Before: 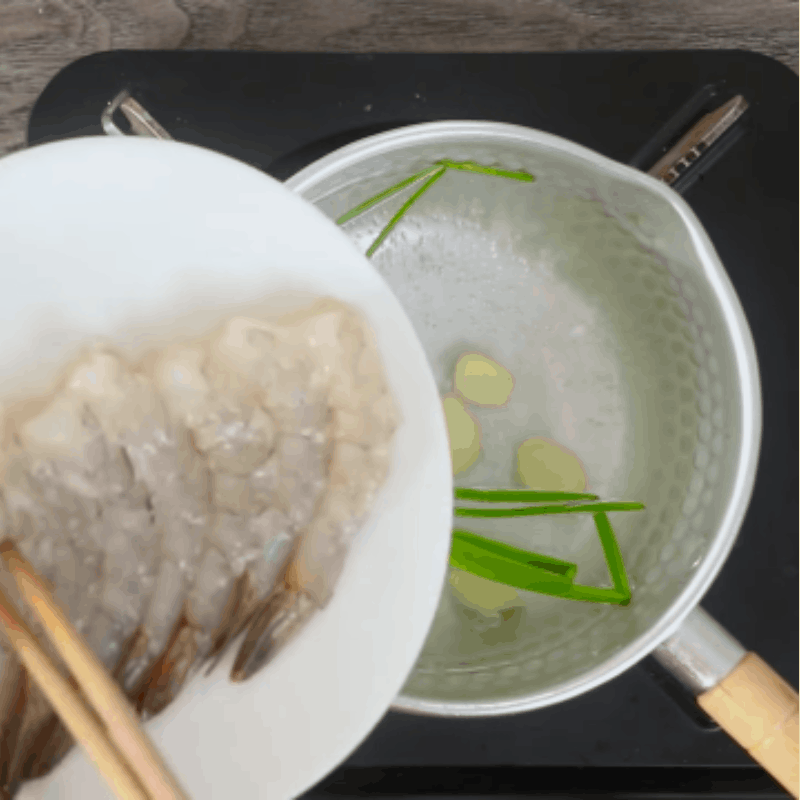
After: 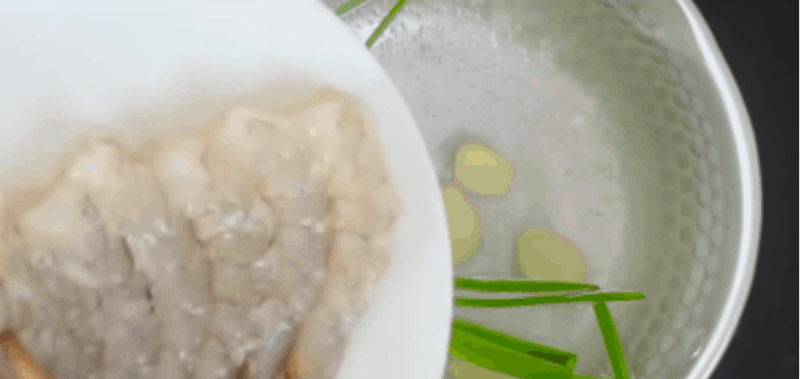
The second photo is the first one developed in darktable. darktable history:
crop and rotate: top 26.429%, bottom 26.165%
